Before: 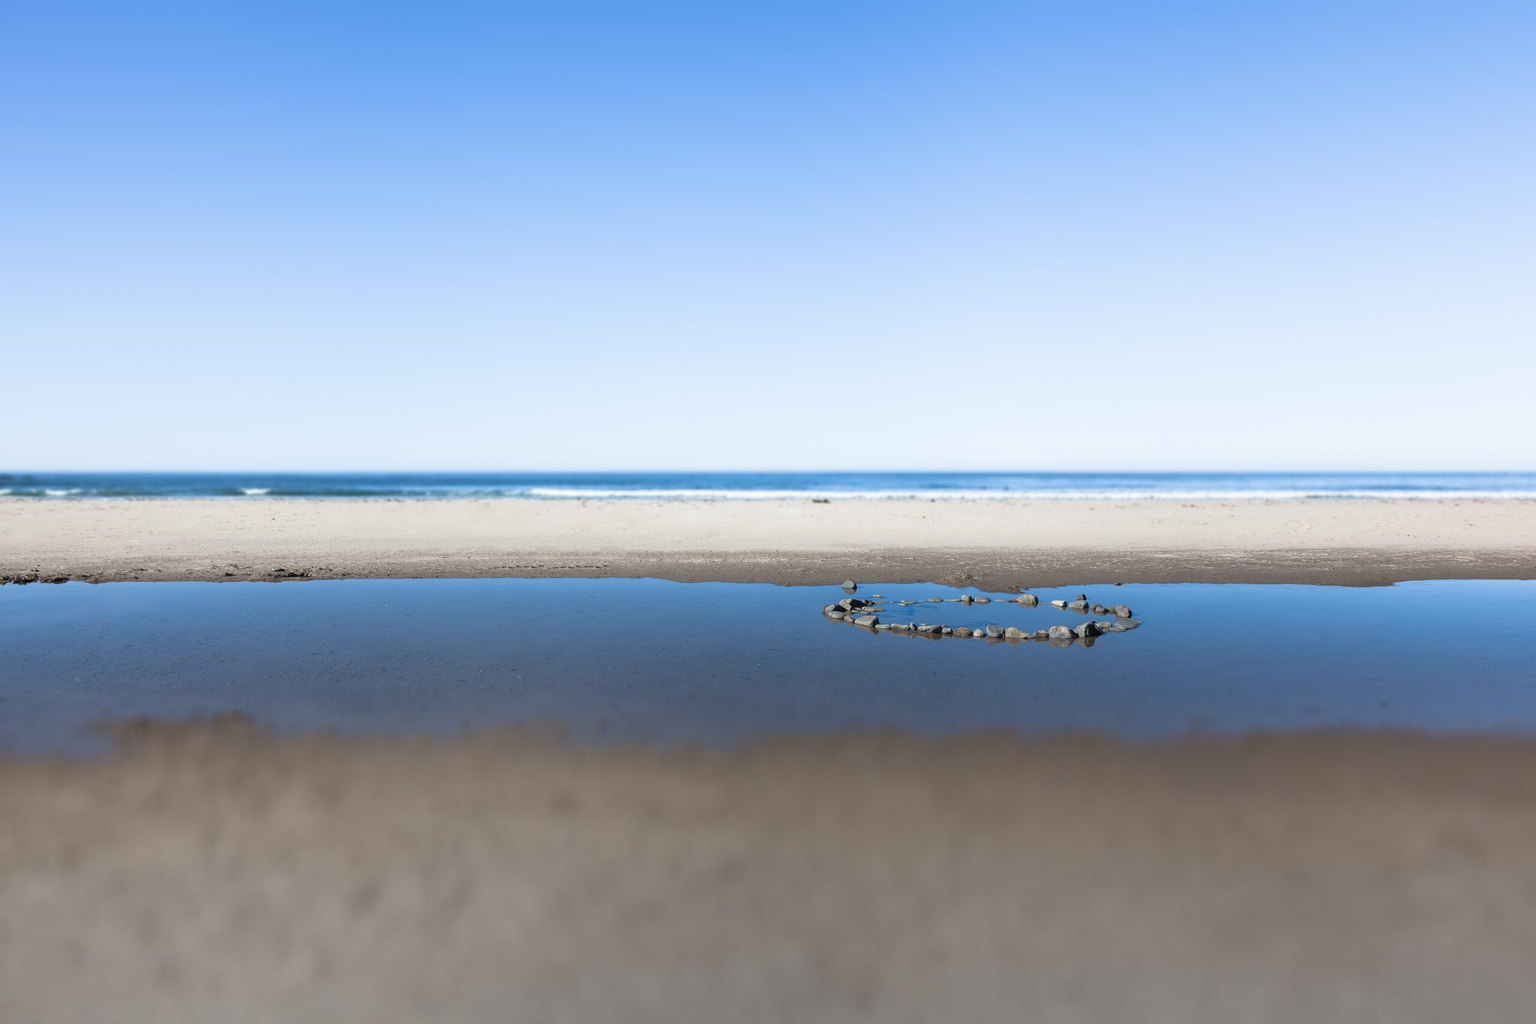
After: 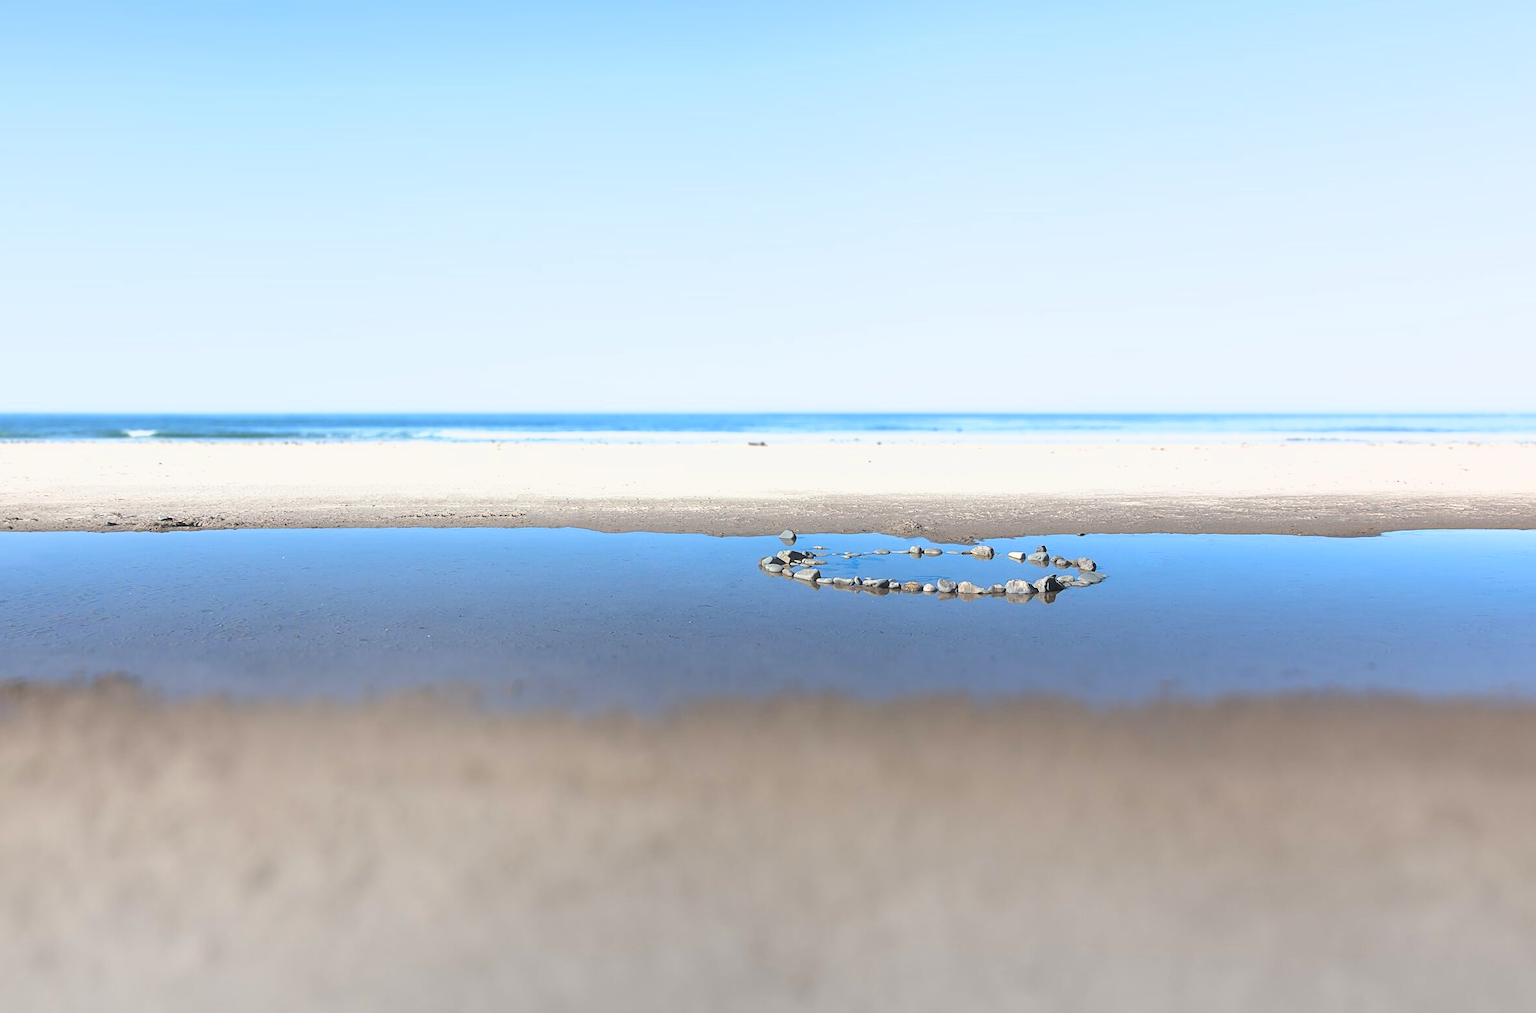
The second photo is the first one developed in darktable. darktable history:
haze removal: strength -0.1, adaptive false
sharpen: on, module defaults
crop and rotate: left 8.262%, top 9.226%
tone curve: curves: ch0 [(0, 0) (0.55, 0.716) (0.841, 0.969)]
